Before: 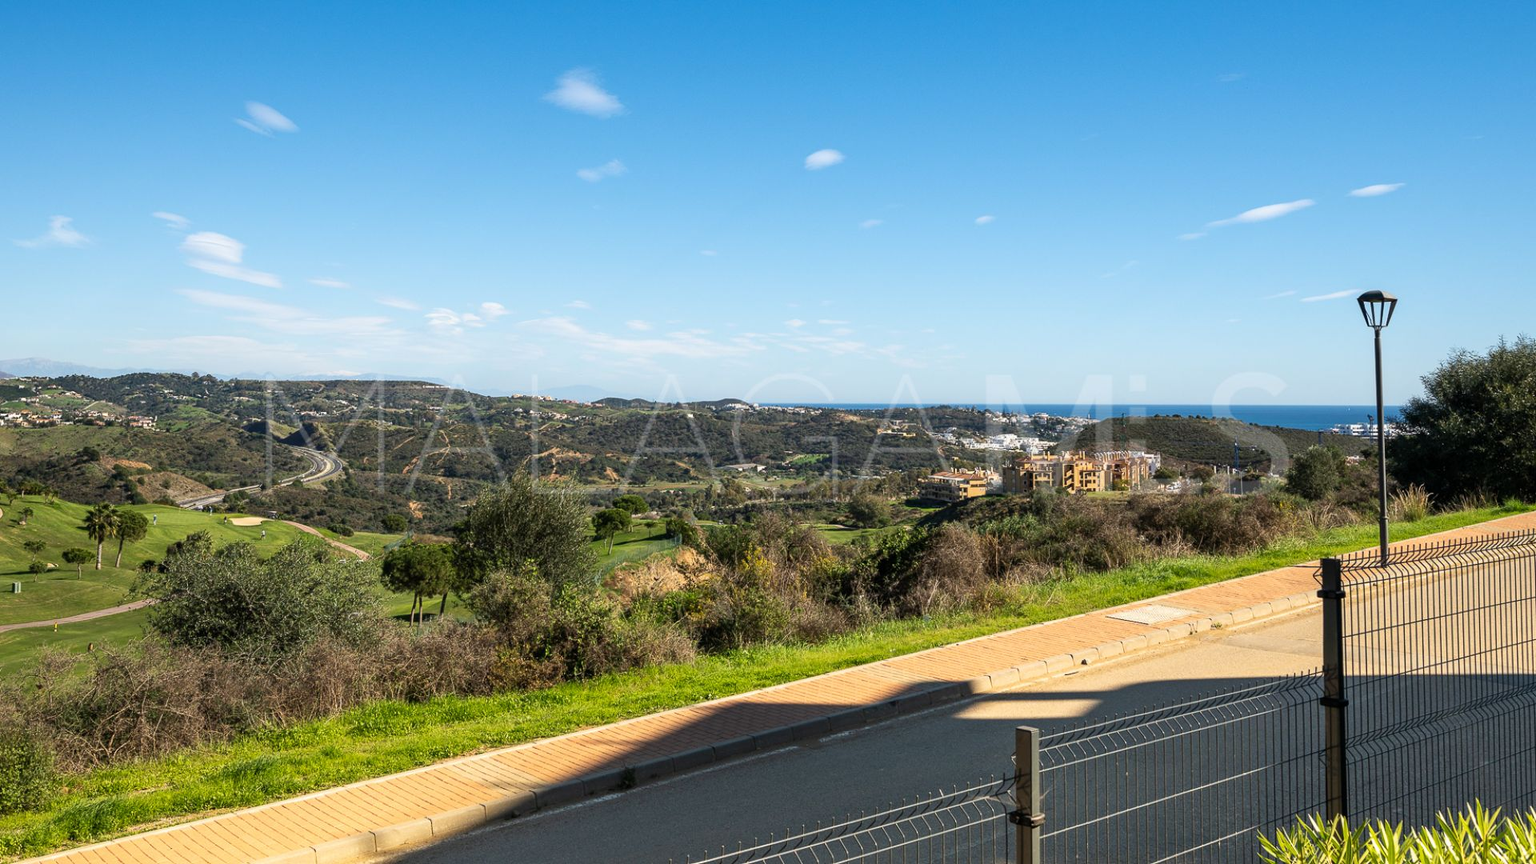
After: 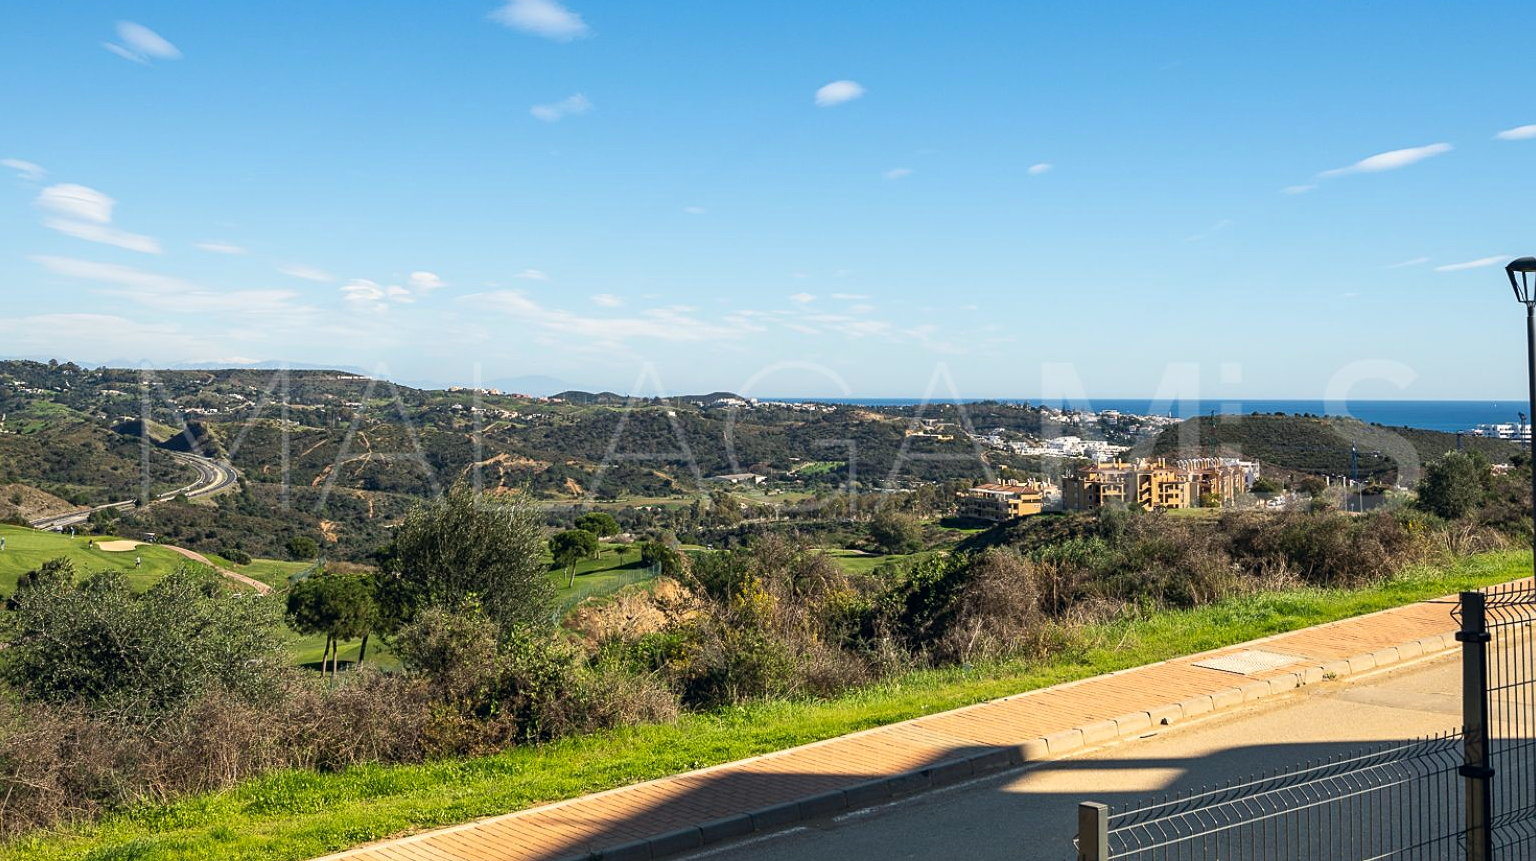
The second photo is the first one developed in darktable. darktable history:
sharpen: amount 0.216
crop and rotate: left 9.962%, top 9.902%, right 10.037%, bottom 10.344%
color correction: highlights a* 0.456, highlights b* 2.72, shadows a* -1.21, shadows b* -4.18
